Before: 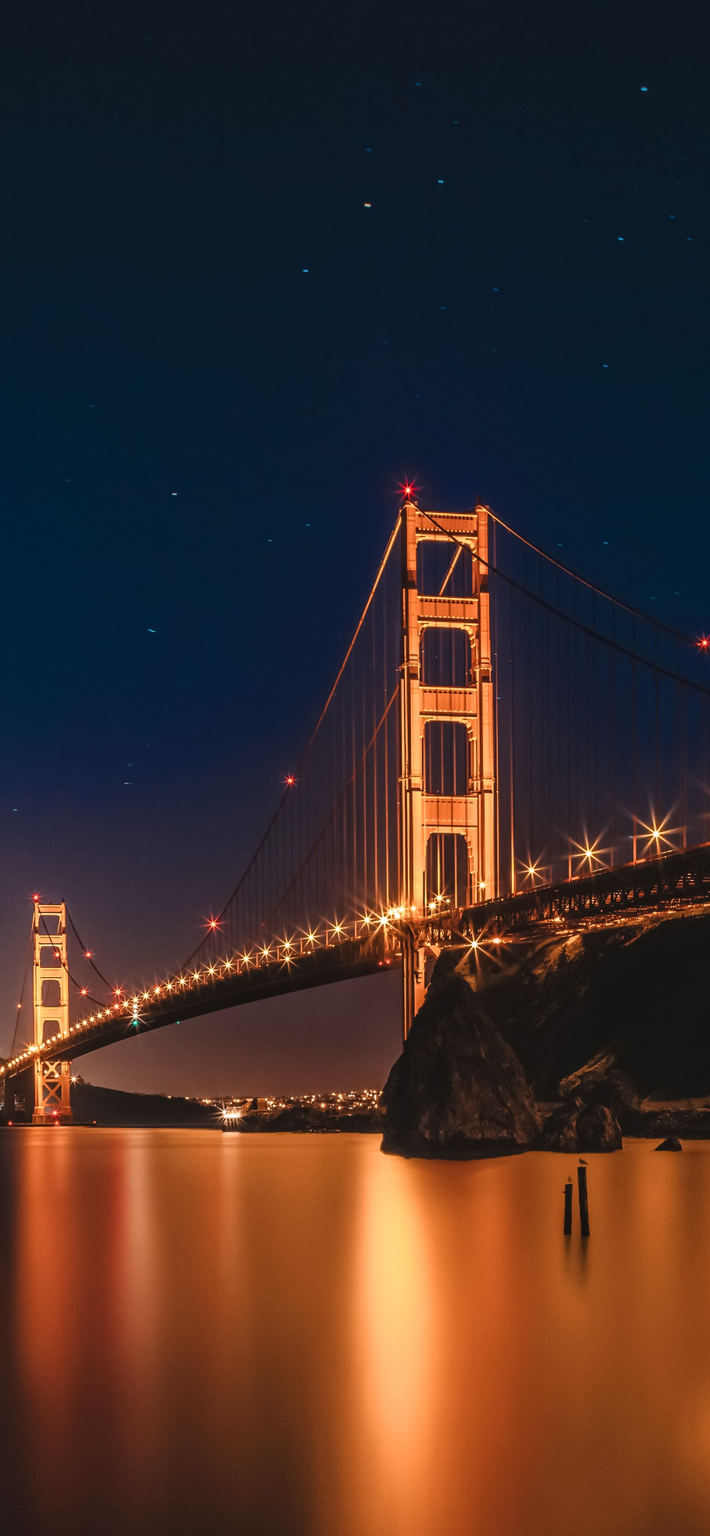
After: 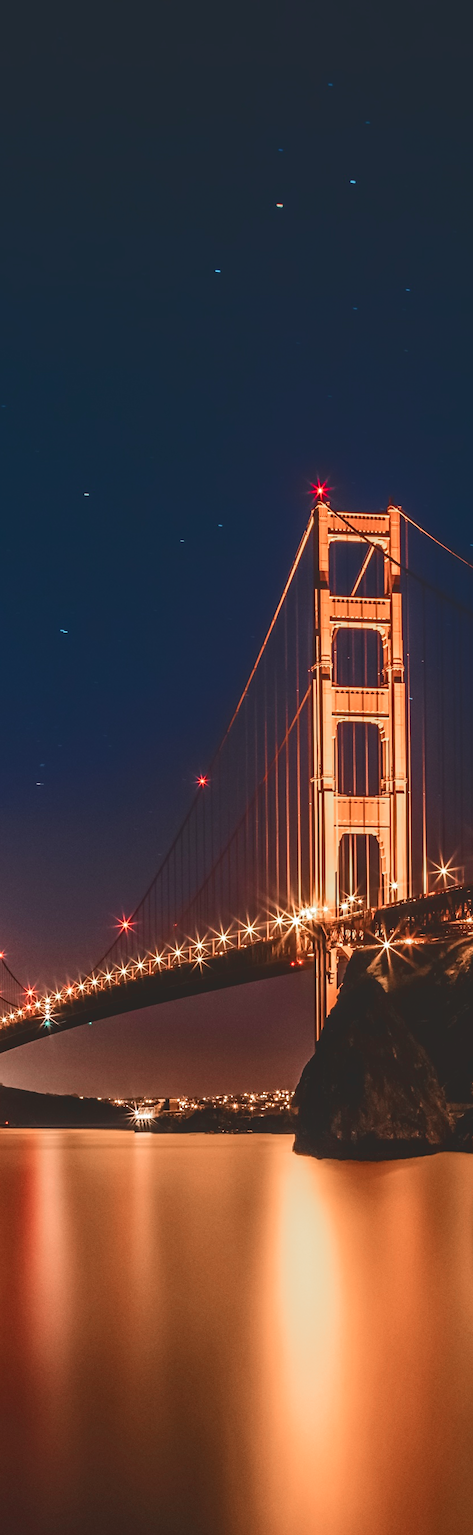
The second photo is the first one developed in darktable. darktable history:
crop and rotate: left 12.479%, right 20.731%
color zones: curves: ch1 [(0, 0.708) (0.088, 0.648) (0.245, 0.187) (0.429, 0.326) (0.571, 0.498) (0.714, 0.5) (0.857, 0.5) (1, 0.708)]
sharpen: amount 0.213
tone curve: curves: ch0 [(0, 0) (0.003, 0.145) (0.011, 0.148) (0.025, 0.15) (0.044, 0.159) (0.069, 0.16) (0.1, 0.164) (0.136, 0.182) (0.177, 0.213) (0.224, 0.247) (0.277, 0.298) (0.335, 0.37) (0.399, 0.456) (0.468, 0.552) (0.543, 0.641) (0.623, 0.713) (0.709, 0.768) (0.801, 0.825) (0.898, 0.868) (1, 1)], color space Lab, independent channels, preserve colors none
local contrast: on, module defaults
